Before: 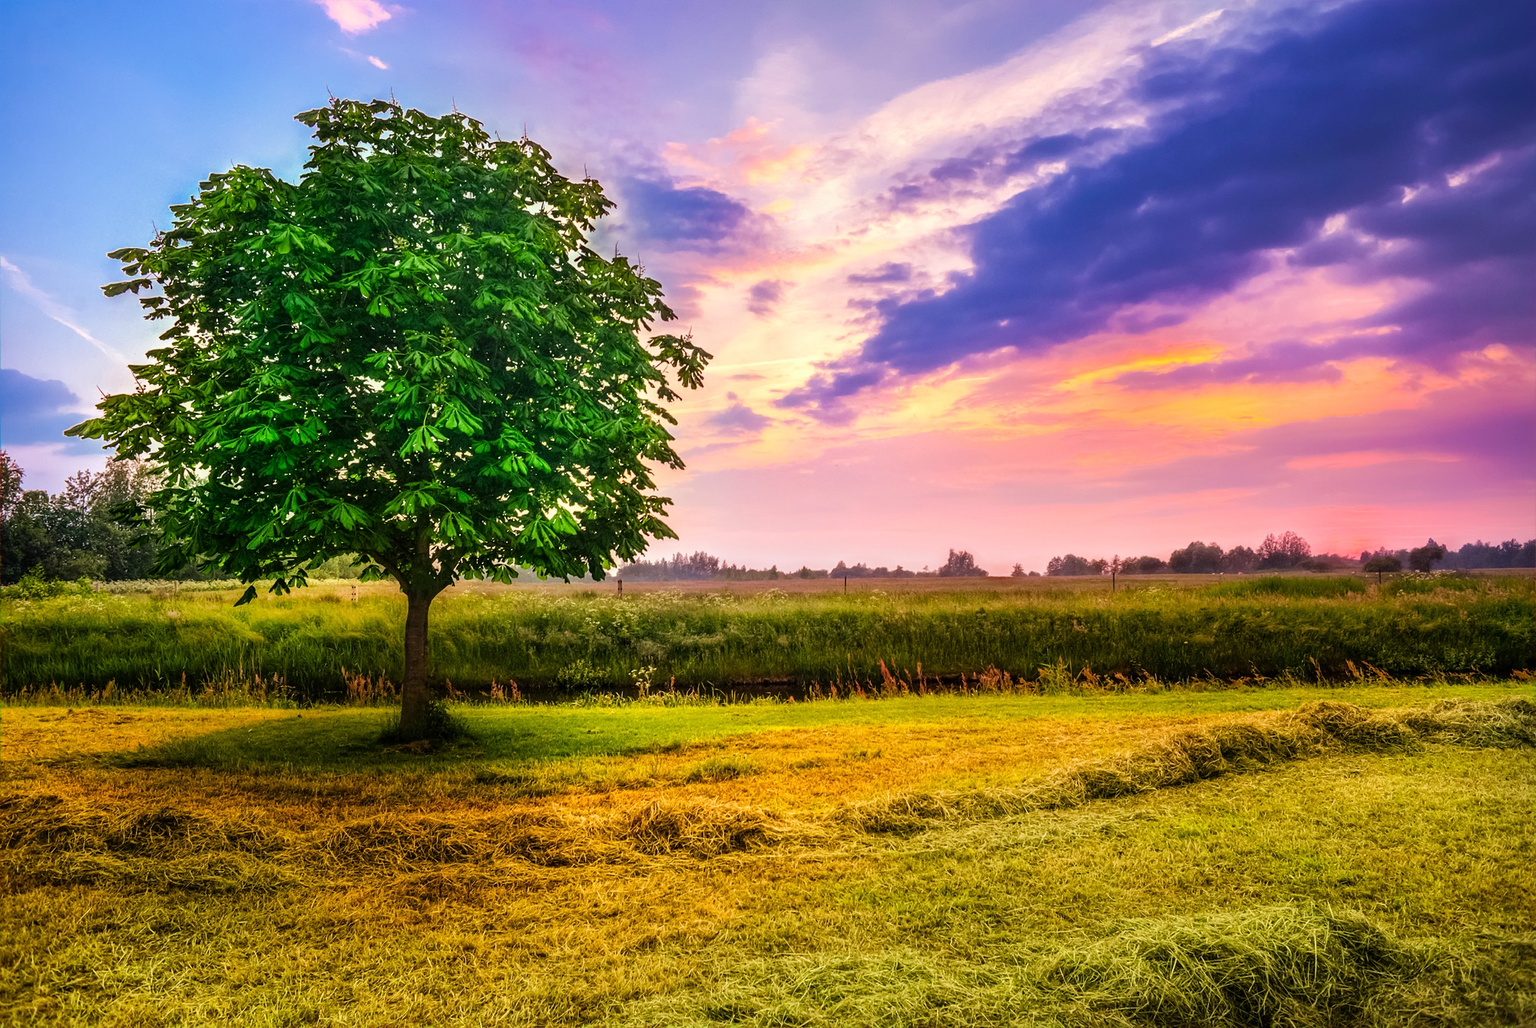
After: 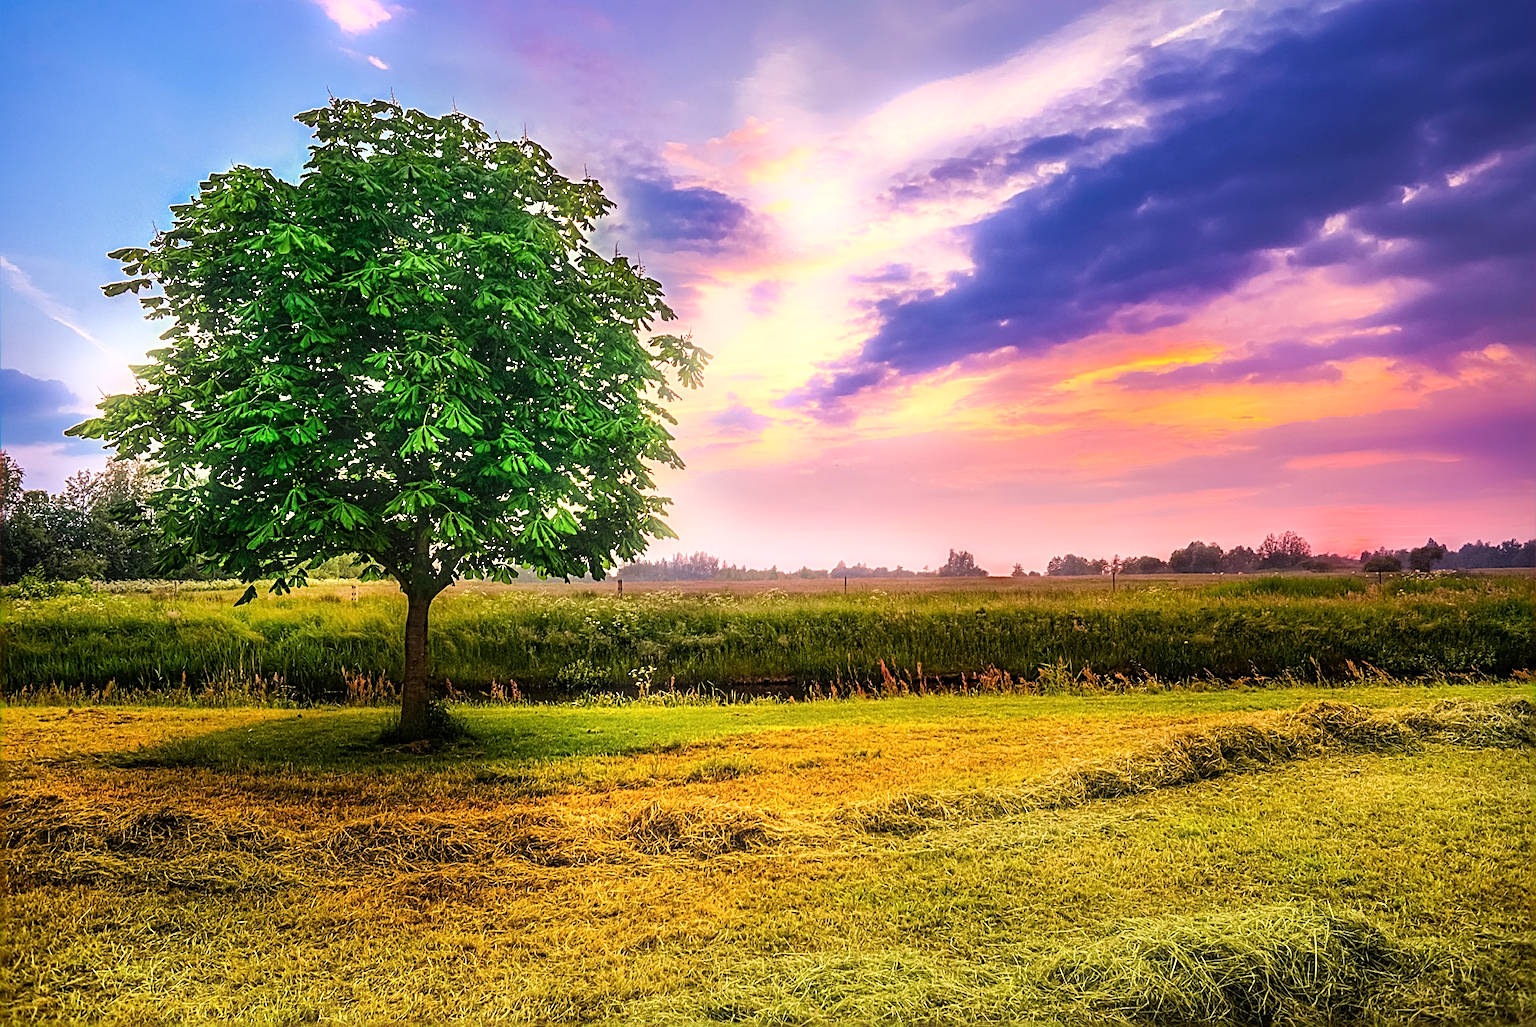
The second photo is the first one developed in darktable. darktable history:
sharpen: radius 2.817, amount 0.715
bloom: size 5%, threshold 95%, strength 15%
